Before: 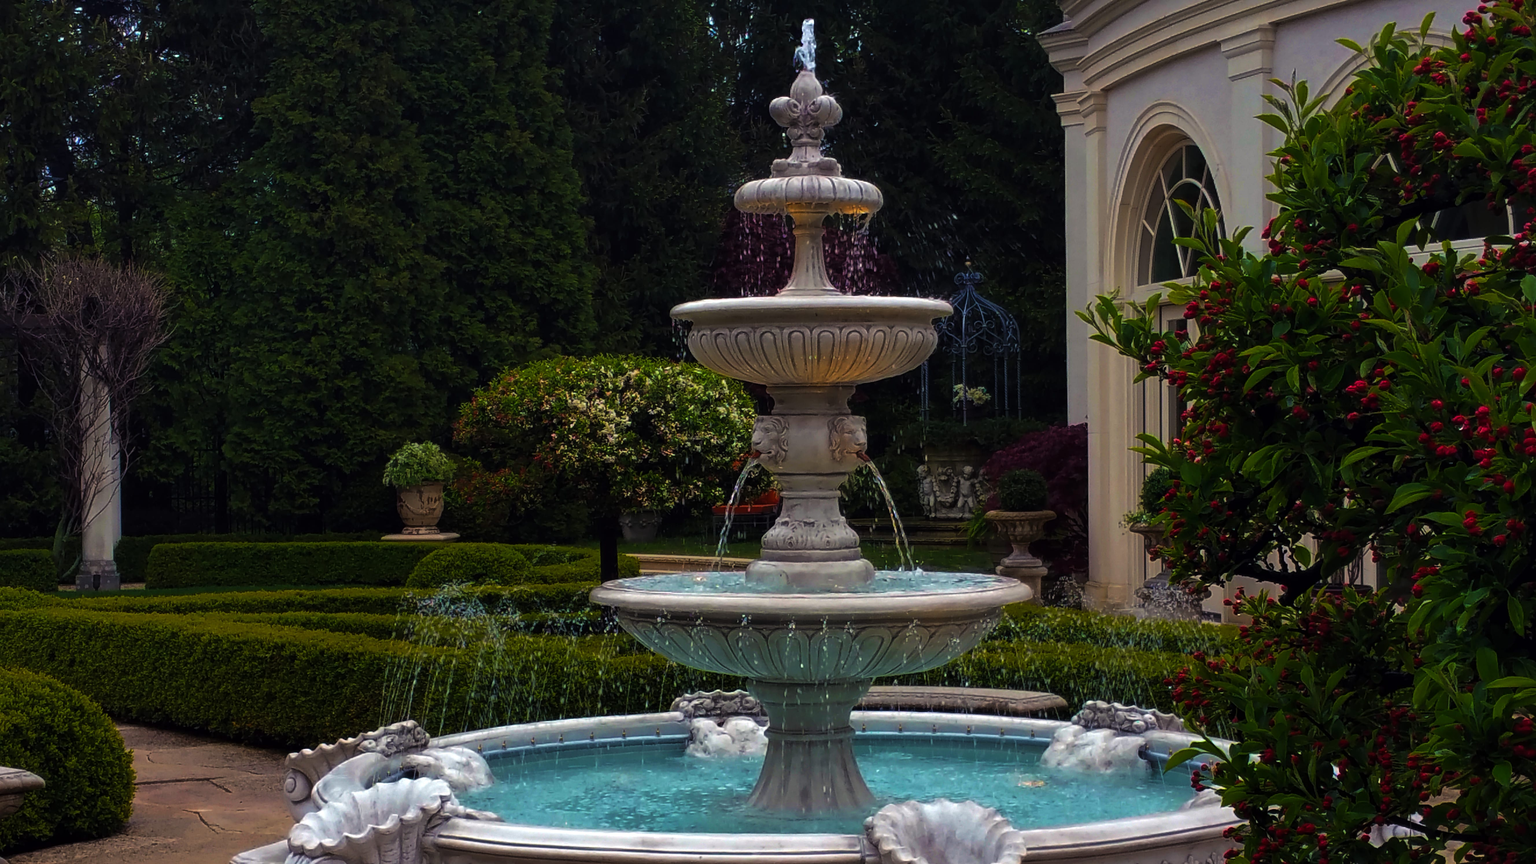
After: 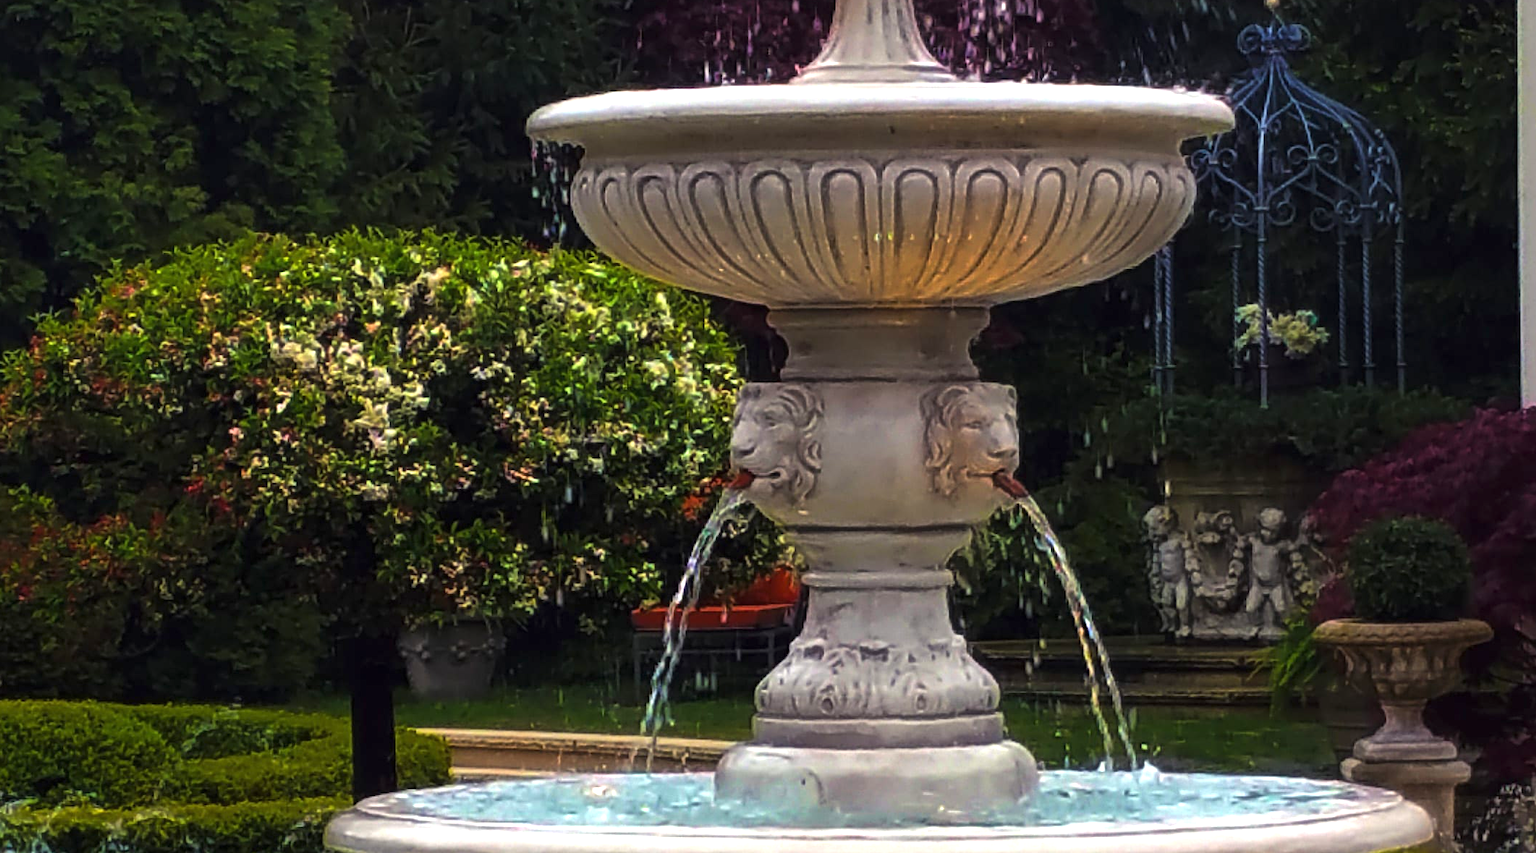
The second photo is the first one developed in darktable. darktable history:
crop: left 29.938%, top 30.45%, right 30.095%, bottom 30.042%
exposure: black level correction 0, exposure 0.954 EV, compensate exposure bias true, compensate highlight preservation false
